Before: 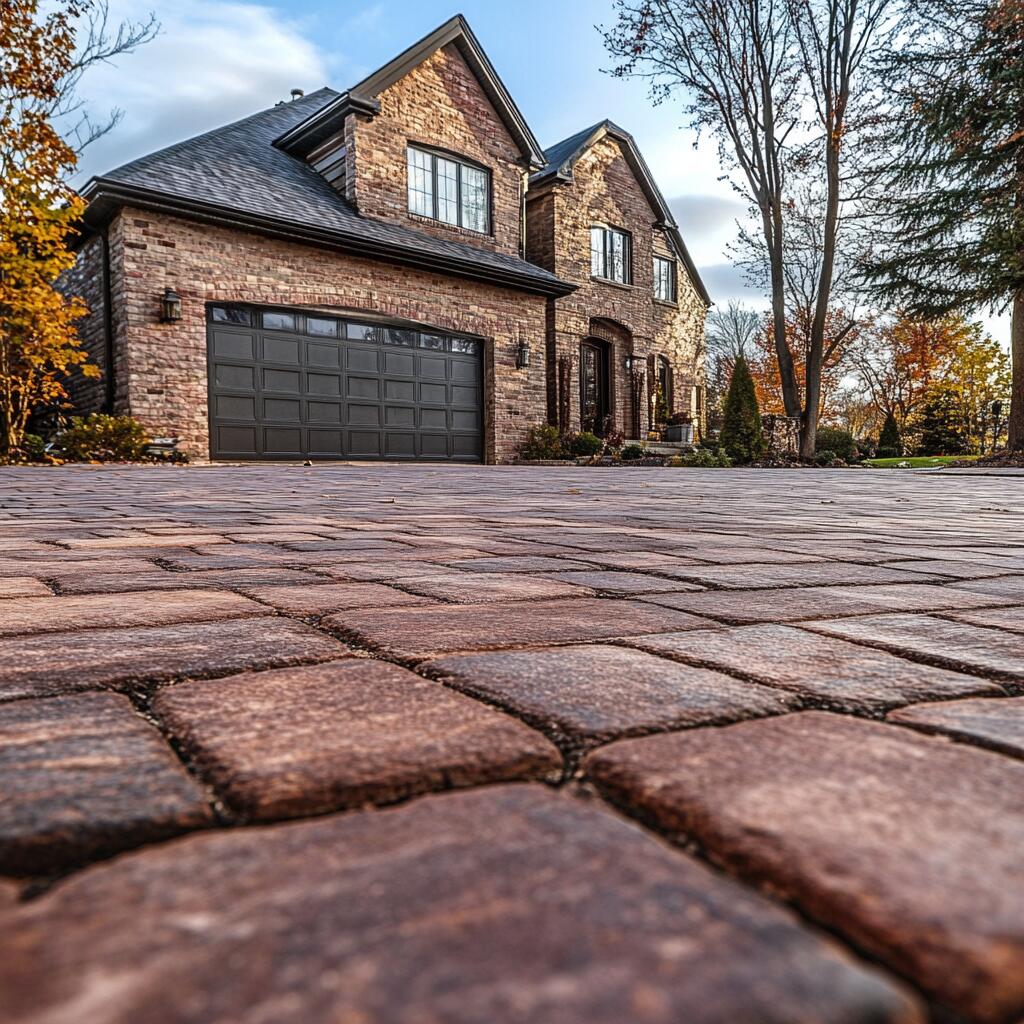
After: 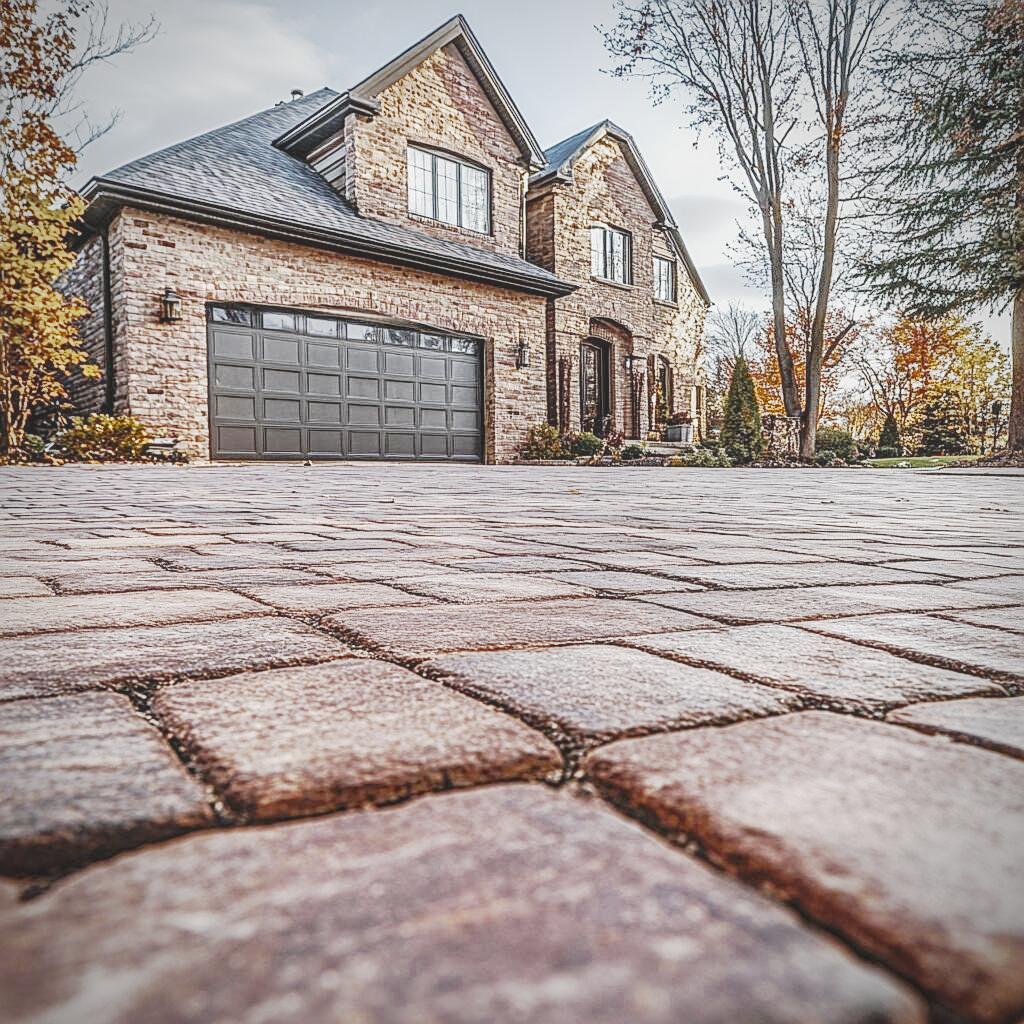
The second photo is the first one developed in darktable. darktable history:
contrast brightness saturation: contrast -0.243, saturation -0.434
vignetting: brightness -0.462, saturation -0.294
local contrast: on, module defaults
base curve: curves: ch0 [(0, 0) (0.028, 0.03) (0.121, 0.232) (0.46, 0.748) (0.859, 0.968) (1, 1)], preserve colors none
color zones: curves: ch0 [(0.11, 0.396) (0.195, 0.36) (0.25, 0.5) (0.303, 0.412) (0.357, 0.544) (0.75, 0.5) (0.967, 0.328)]; ch1 [(0, 0.468) (0.112, 0.512) (0.202, 0.6) (0.25, 0.5) (0.307, 0.352) (0.357, 0.544) (0.75, 0.5) (0.963, 0.524)]
exposure: black level correction 0.001, exposure 1.642 EV, compensate highlight preservation false
shadows and highlights: on, module defaults
sharpen: on, module defaults
